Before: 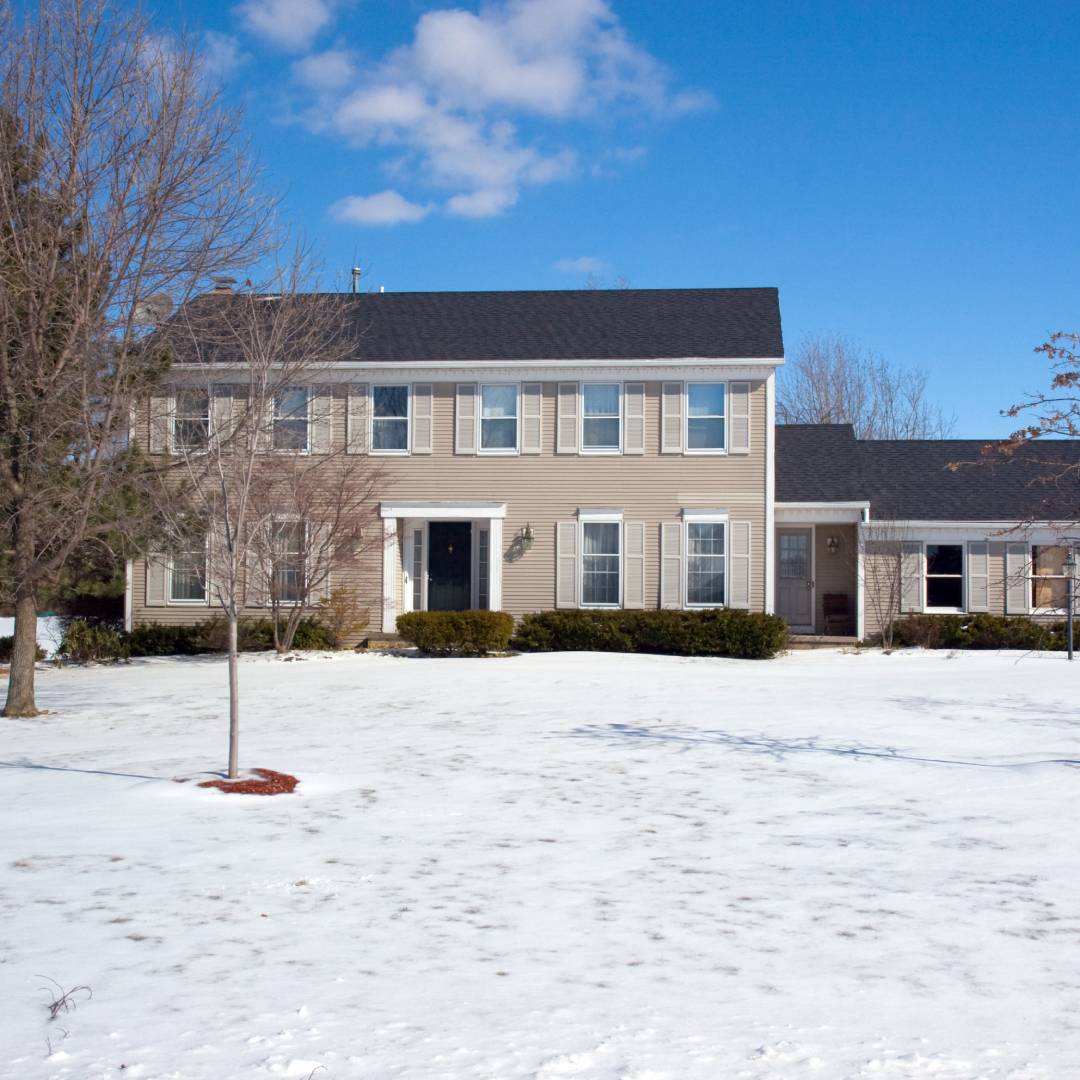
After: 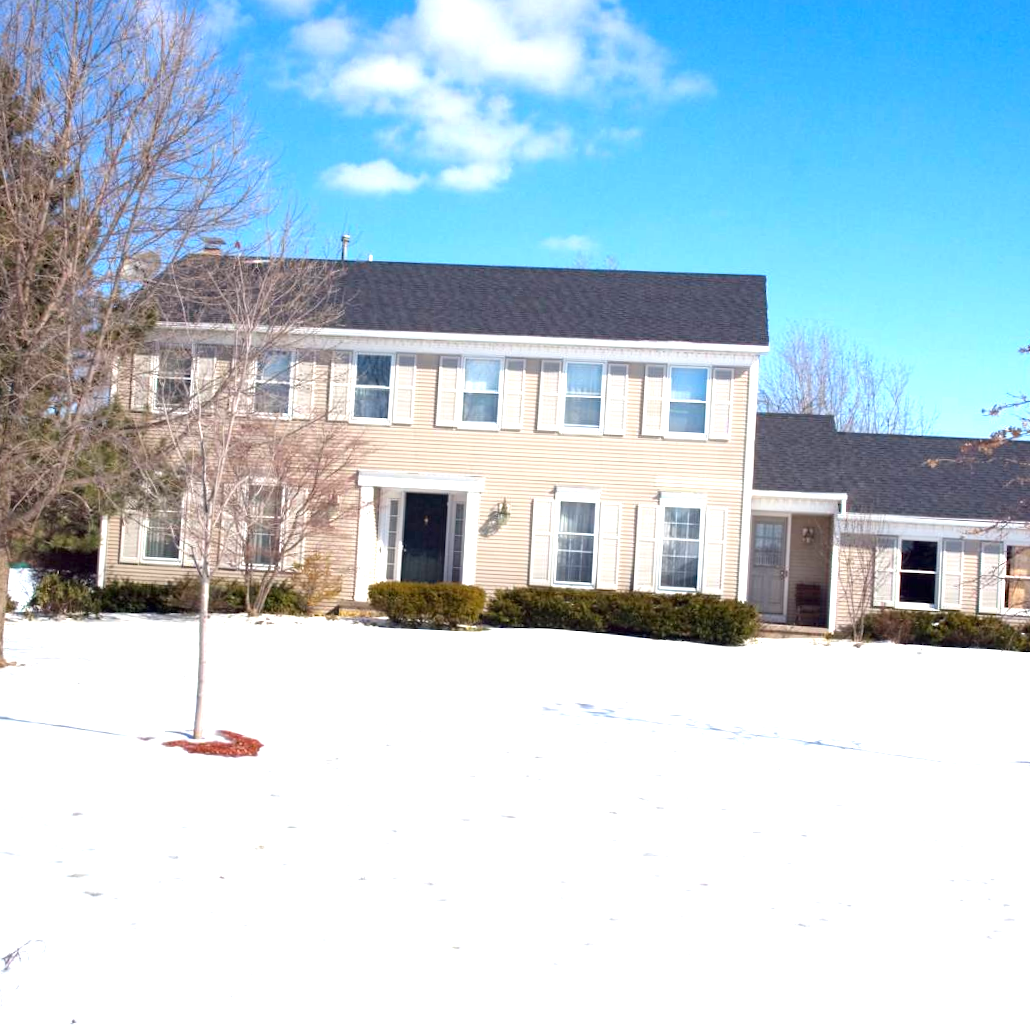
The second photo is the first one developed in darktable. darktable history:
crop and rotate: angle -2.82°
exposure: black level correction 0, exposure 1.107 EV, compensate exposure bias true, compensate highlight preservation false
